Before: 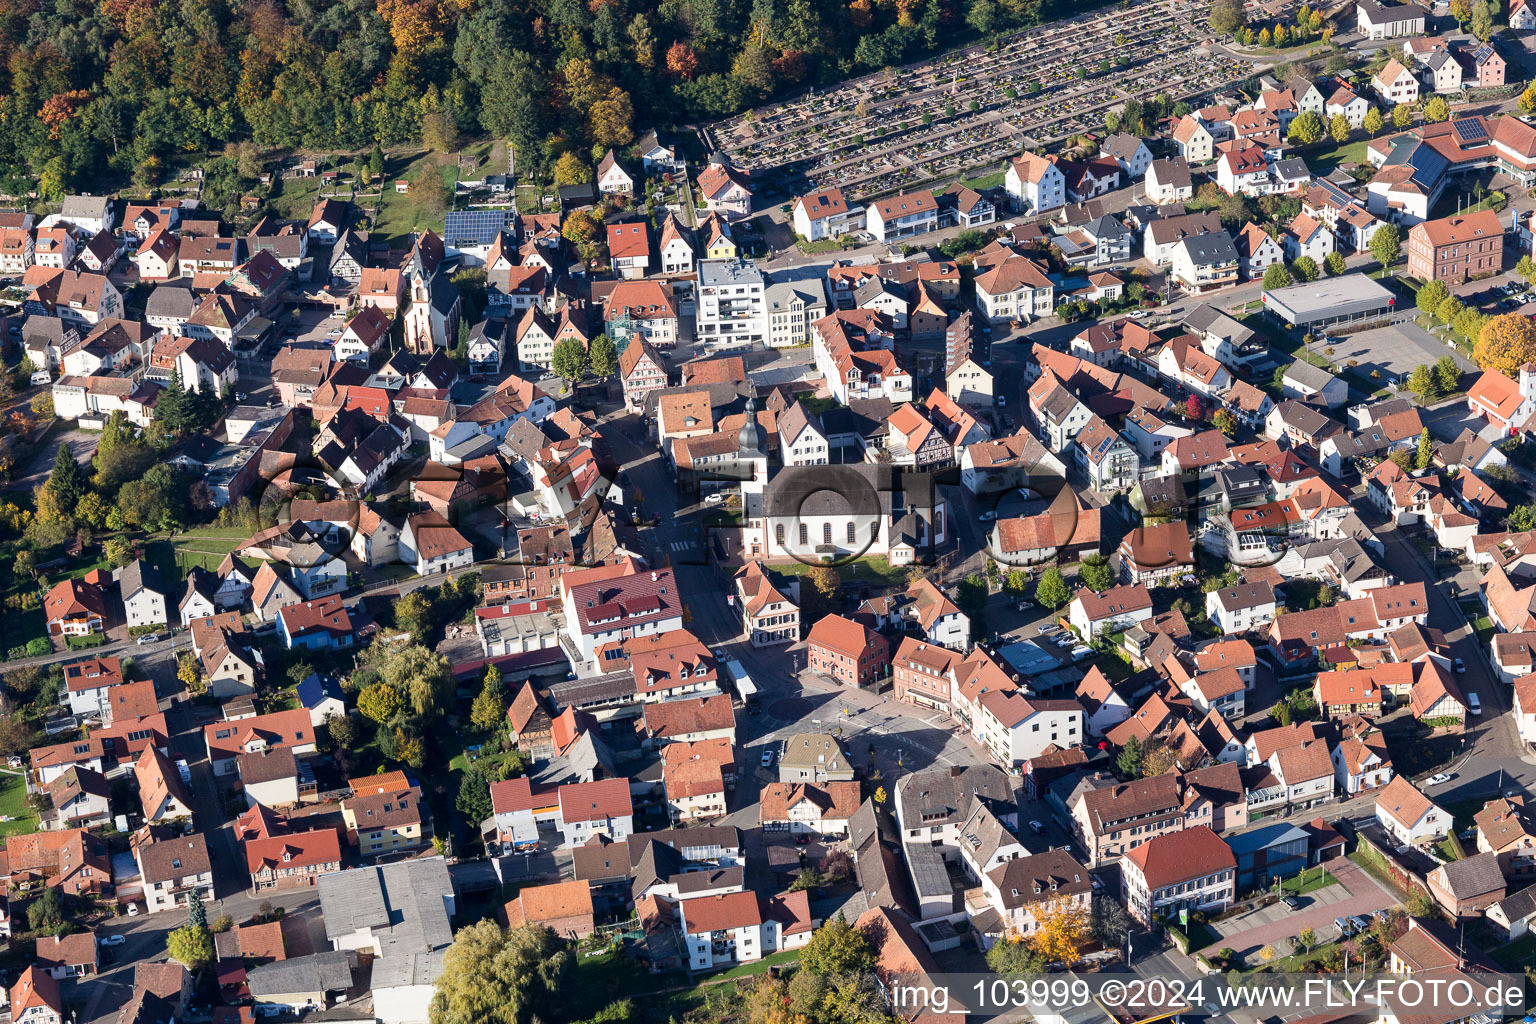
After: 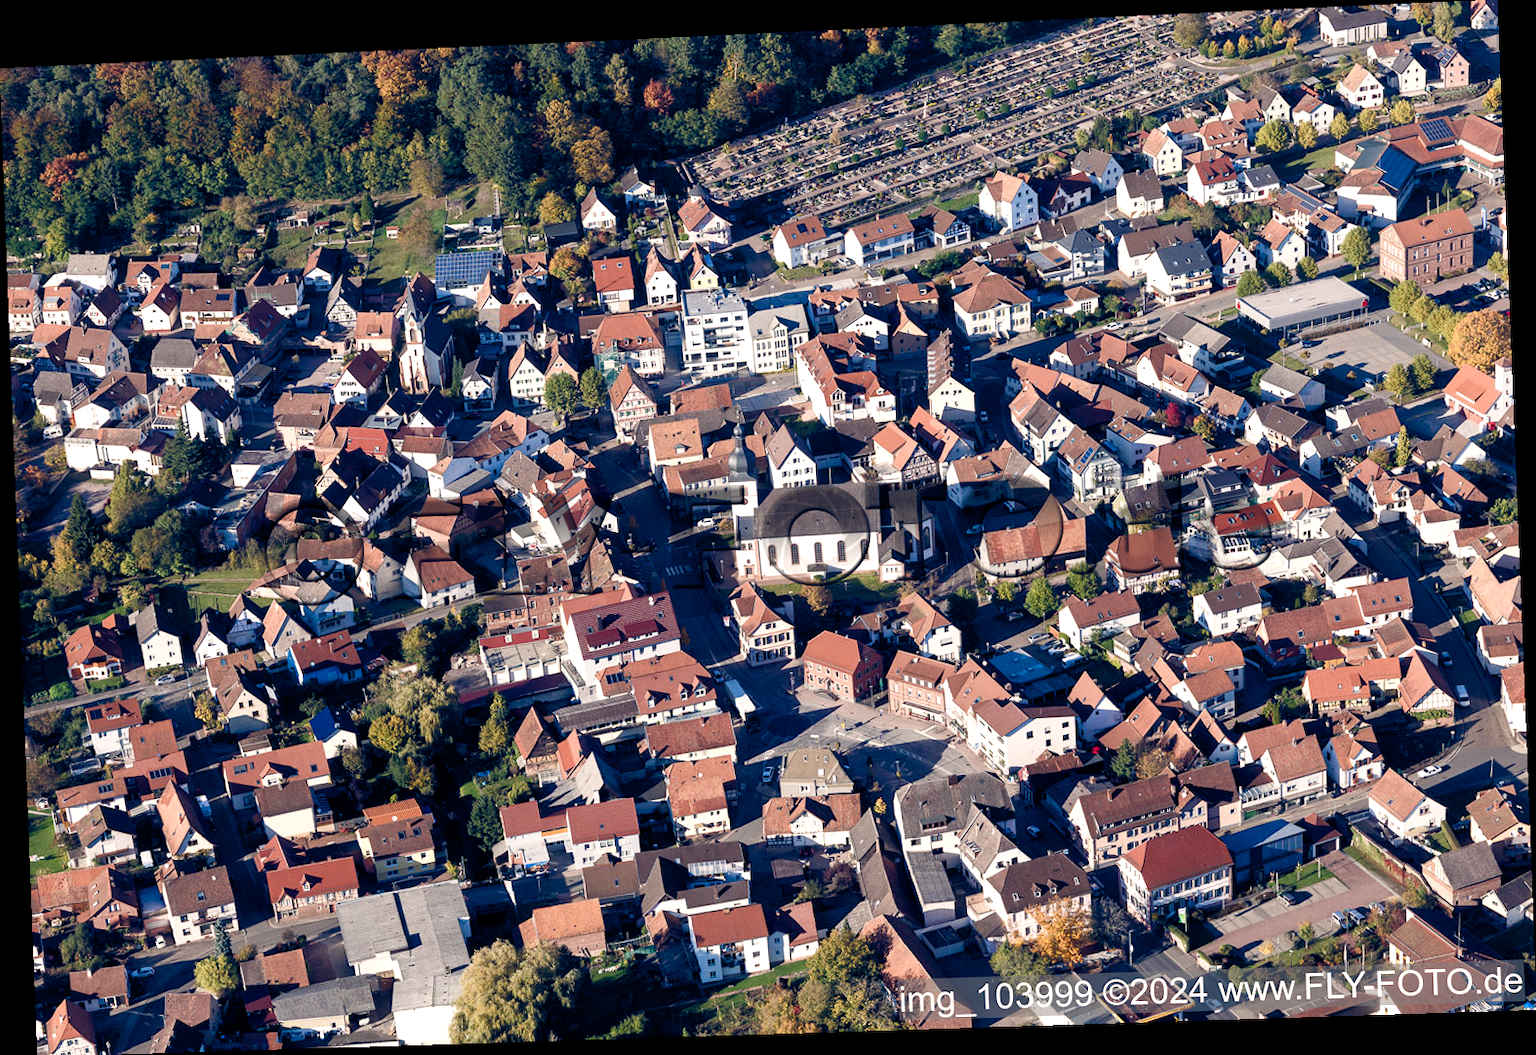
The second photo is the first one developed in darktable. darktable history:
rotate and perspective: rotation -2.22°, lens shift (horizontal) -0.022, automatic cropping off
color balance rgb: highlights gain › chroma 2.94%, highlights gain › hue 60.57°, global offset › chroma 0.25%, global offset › hue 256.52°, perceptual saturation grading › global saturation 20%, perceptual saturation grading › highlights -50%, perceptual saturation grading › shadows 30%, contrast 15%
color zones: curves: ch0 [(0.068, 0.464) (0.25, 0.5) (0.48, 0.508) (0.75, 0.536) (0.886, 0.476) (0.967, 0.456)]; ch1 [(0.066, 0.456) (0.25, 0.5) (0.616, 0.508) (0.746, 0.56) (0.934, 0.444)]
